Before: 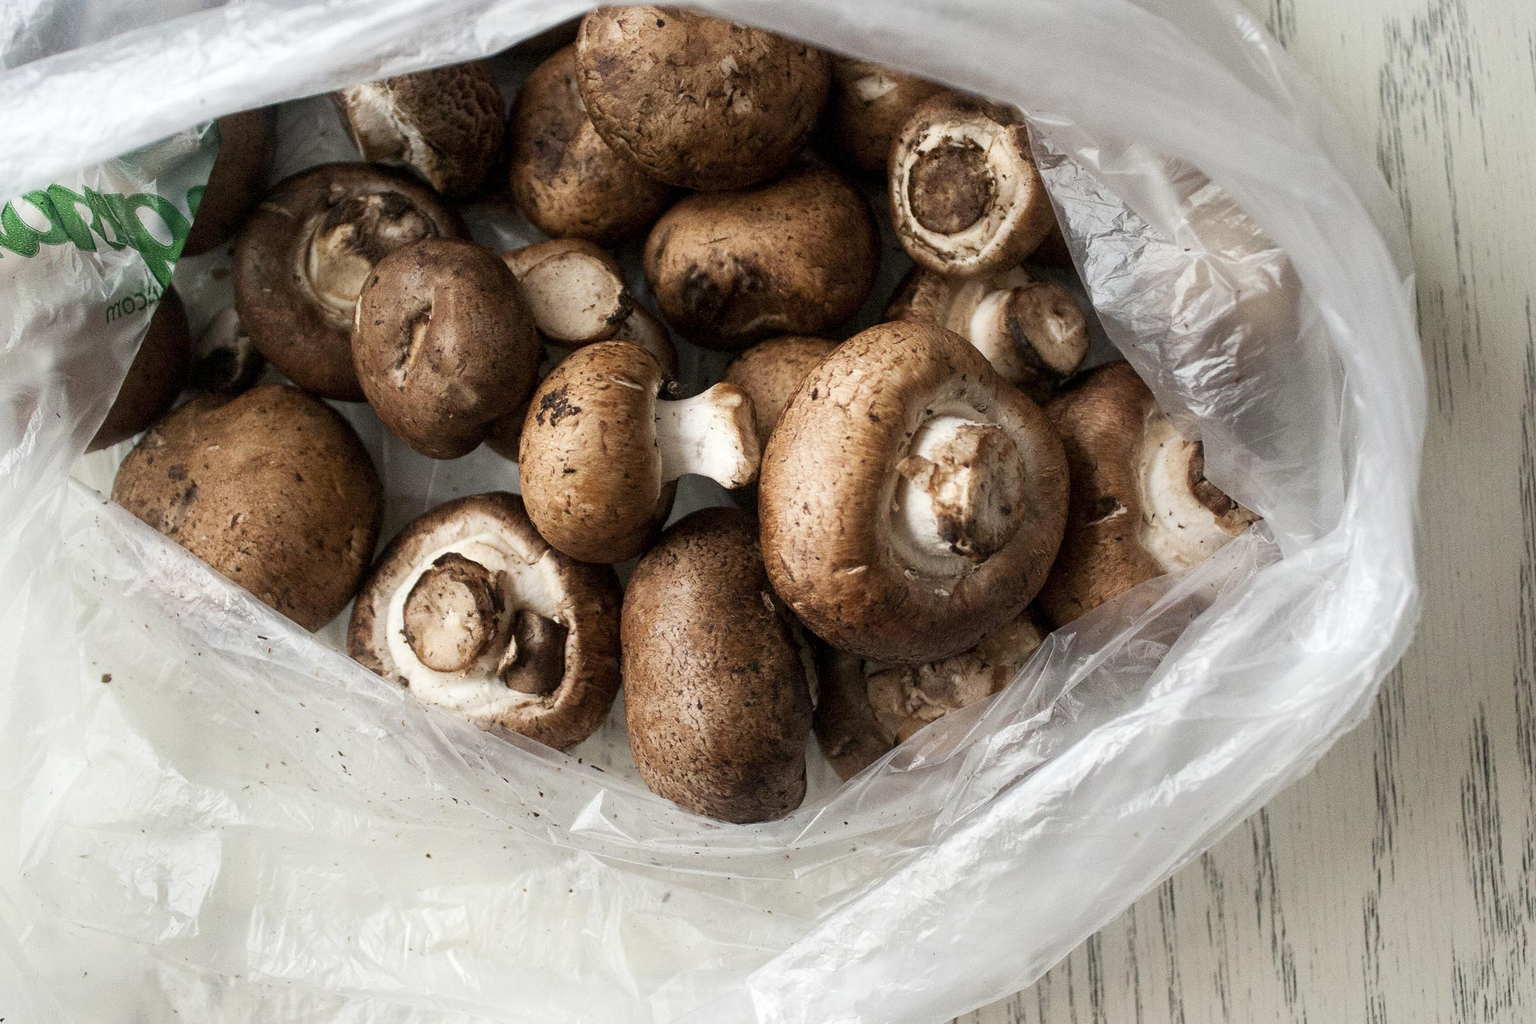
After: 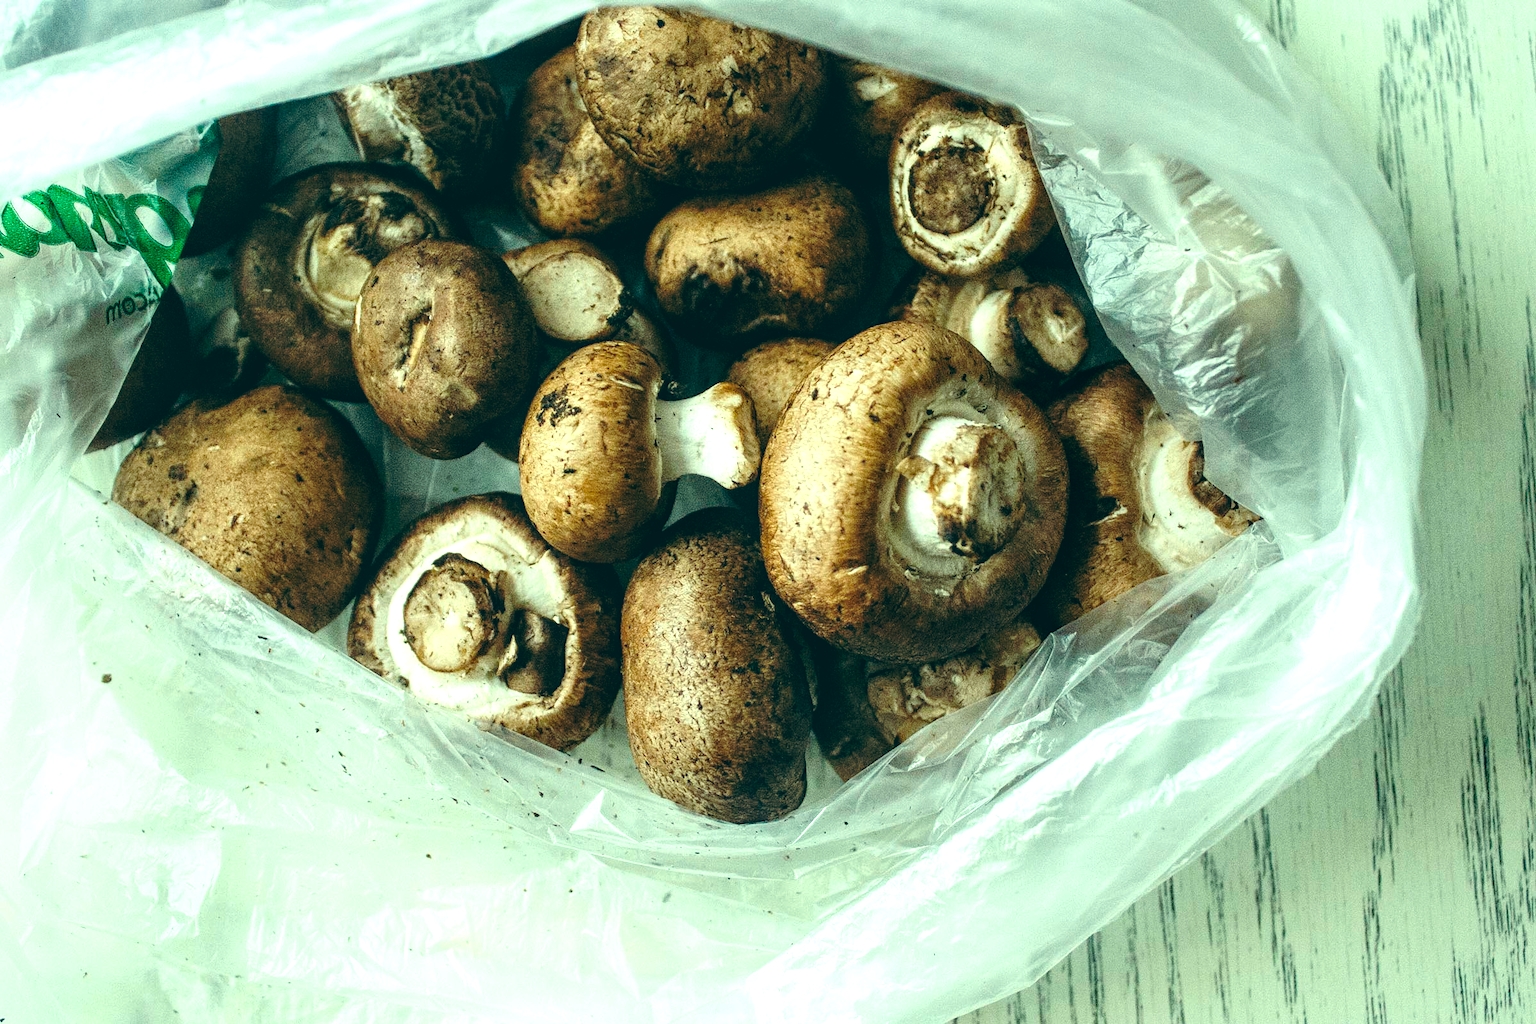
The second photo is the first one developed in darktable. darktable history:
base curve: curves: ch0 [(0, 0) (0.073, 0.04) (0.157, 0.139) (0.492, 0.492) (0.758, 0.758) (1, 1)], preserve colors none
color correction: highlights a* -19.83, highlights b* 9.8, shadows a* -20.47, shadows b* -10.05
exposure: black level correction -0.005, exposure 0.616 EV, compensate highlight preservation false
local contrast: on, module defaults
